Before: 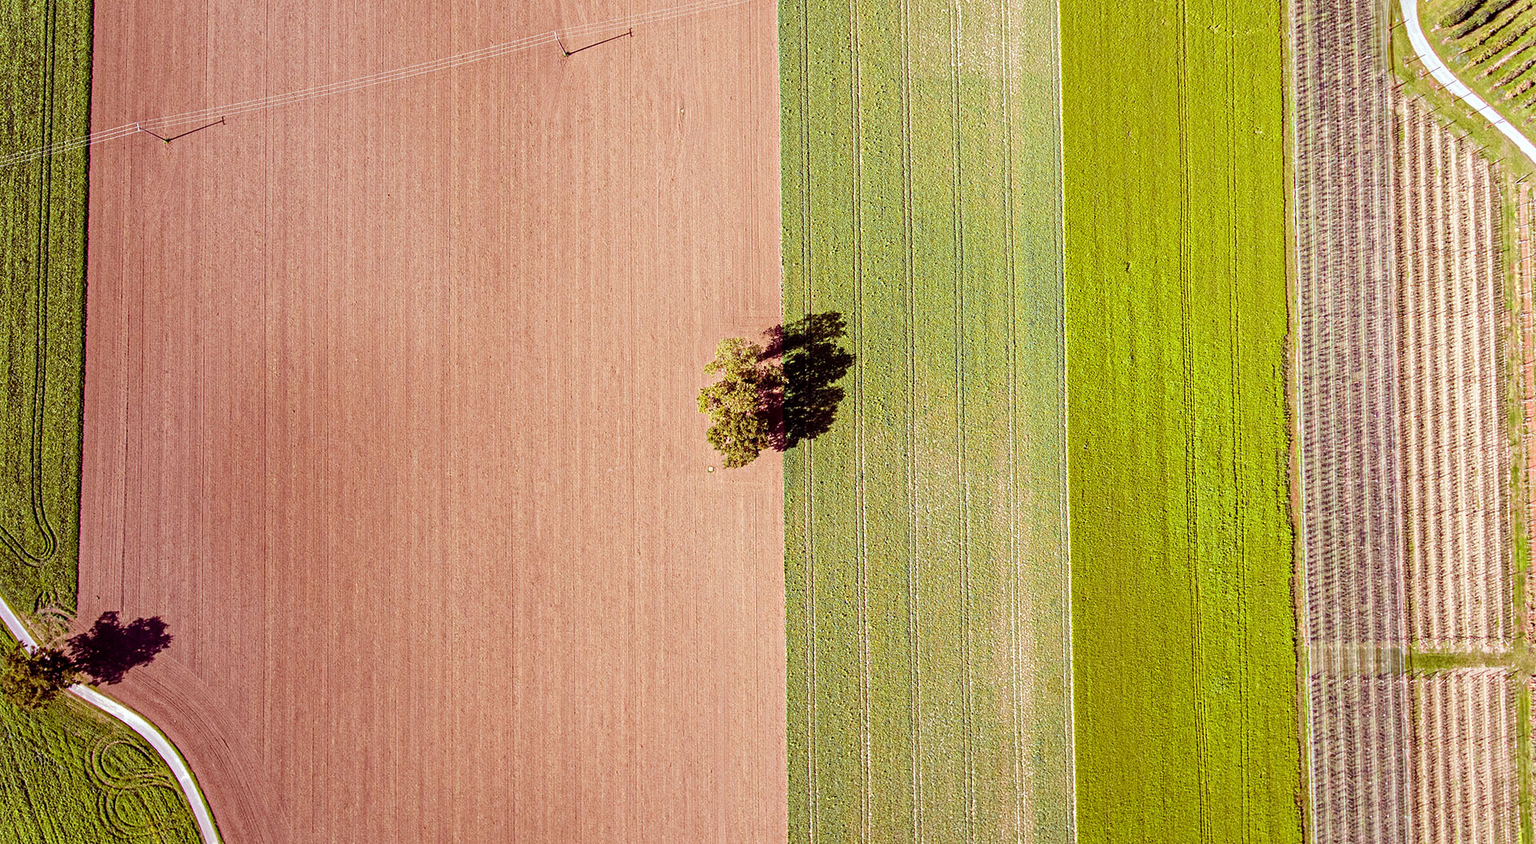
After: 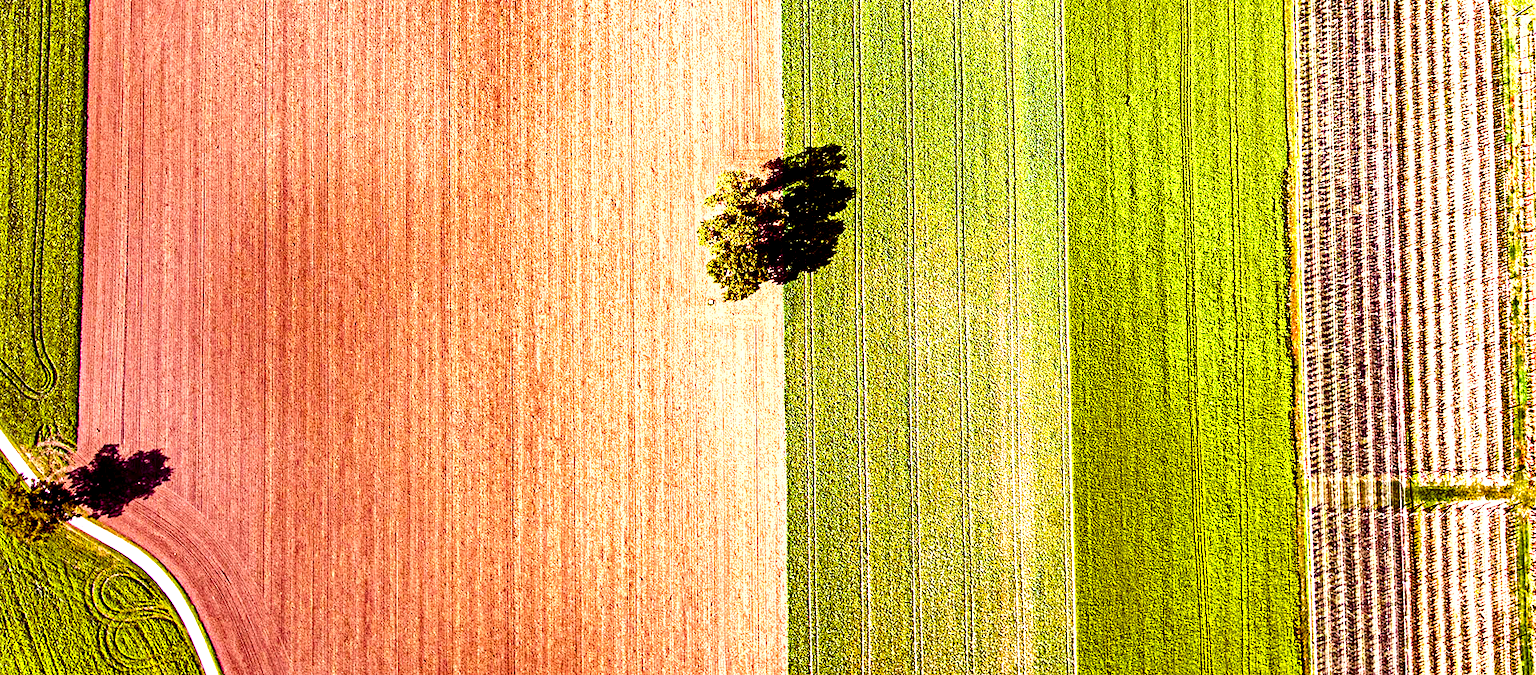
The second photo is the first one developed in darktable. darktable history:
local contrast: highlights 123%, shadows 126%, detail 140%, midtone range 0.254
color balance rgb: linear chroma grading › global chroma 15%, perceptual saturation grading › global saturation 30%
crop and rotate: top 19.998%
exposure: exposure 1 EV, compensate highlight preservation false
shadows and highlights: radius 171.16, shadows 27, white point adjustment 3.13, highlights -67.95, soften with gaussian
white balance: red 1.004, blue 1.024
